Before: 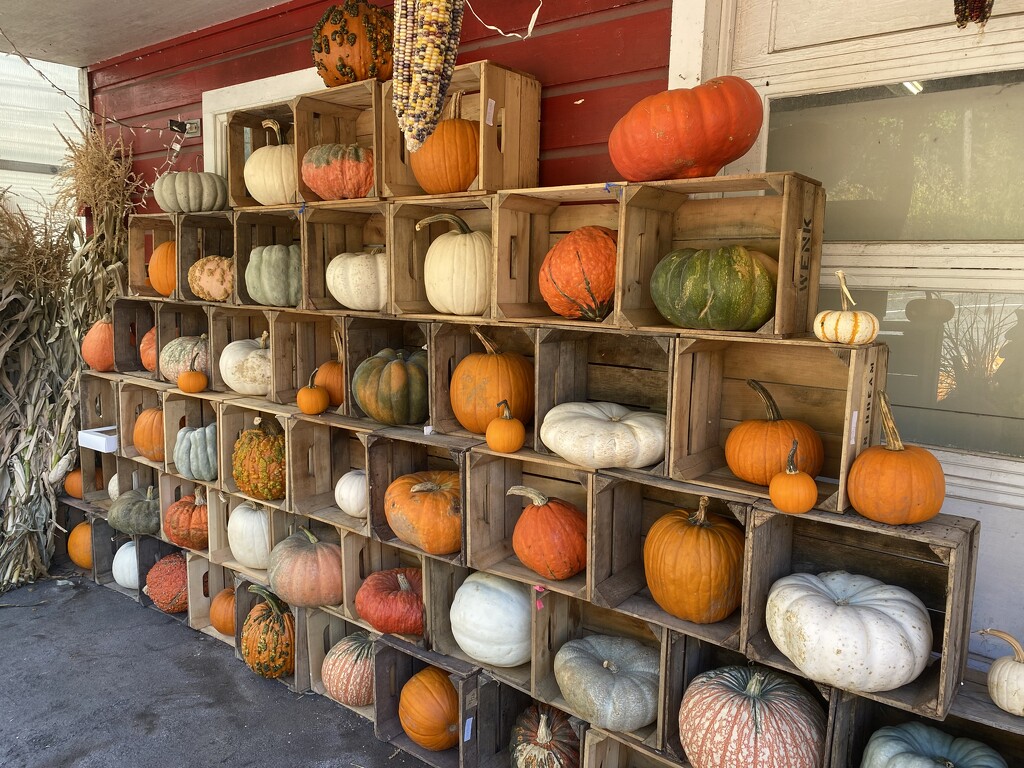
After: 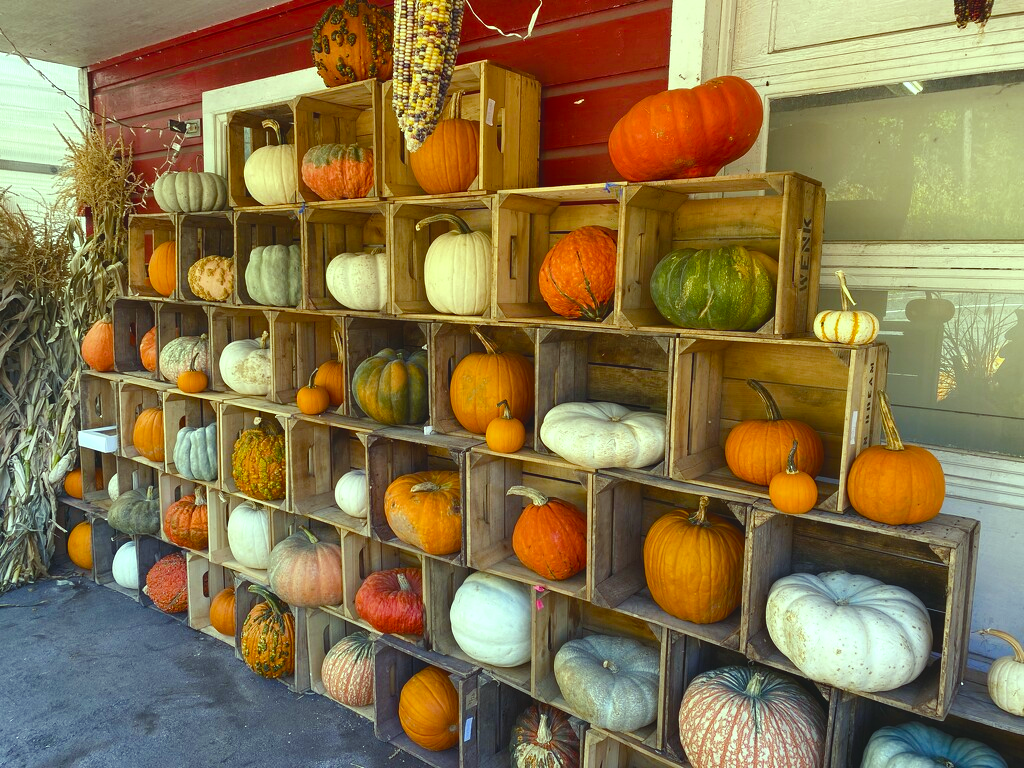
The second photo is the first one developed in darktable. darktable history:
color balance rgb: shadows lift › chroma 2%, shadows lift › hue 247.2°, power › chroma 0.3%, power › hue 25.2°, highlights gain › chroma 3%, highlights gain › hue 60°, global offset › luminance 0.75%, perceptual saturation grading › global saturation 20%, perceptual saturation grading › highlights -20%, perceptual saturation grading › shadows 30%, global vibrance 20%
color balance: mode lift, gamma, gain (sRGB), lift [0.997, 0.979, 1.021, 1.011], gamma [1, 1.084, 0.916, 0.998], gain [1, 0.87, 1.13, 1.101], contrast 4.55%, contrast fulcrum 38.24%, output saturation 104.09%
